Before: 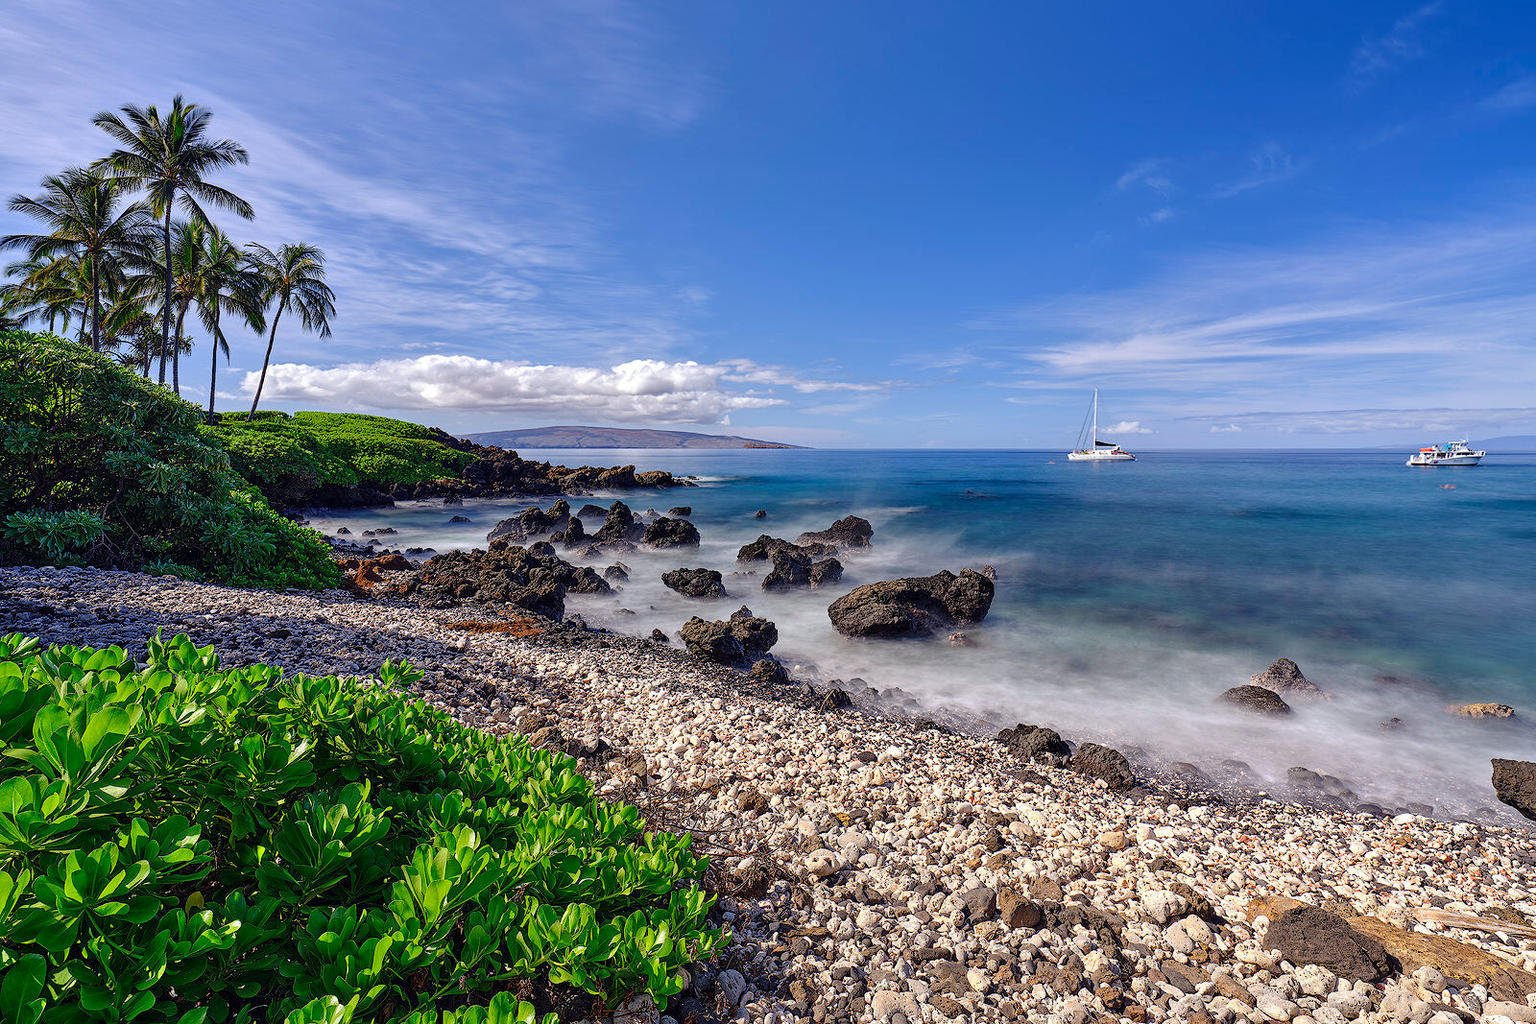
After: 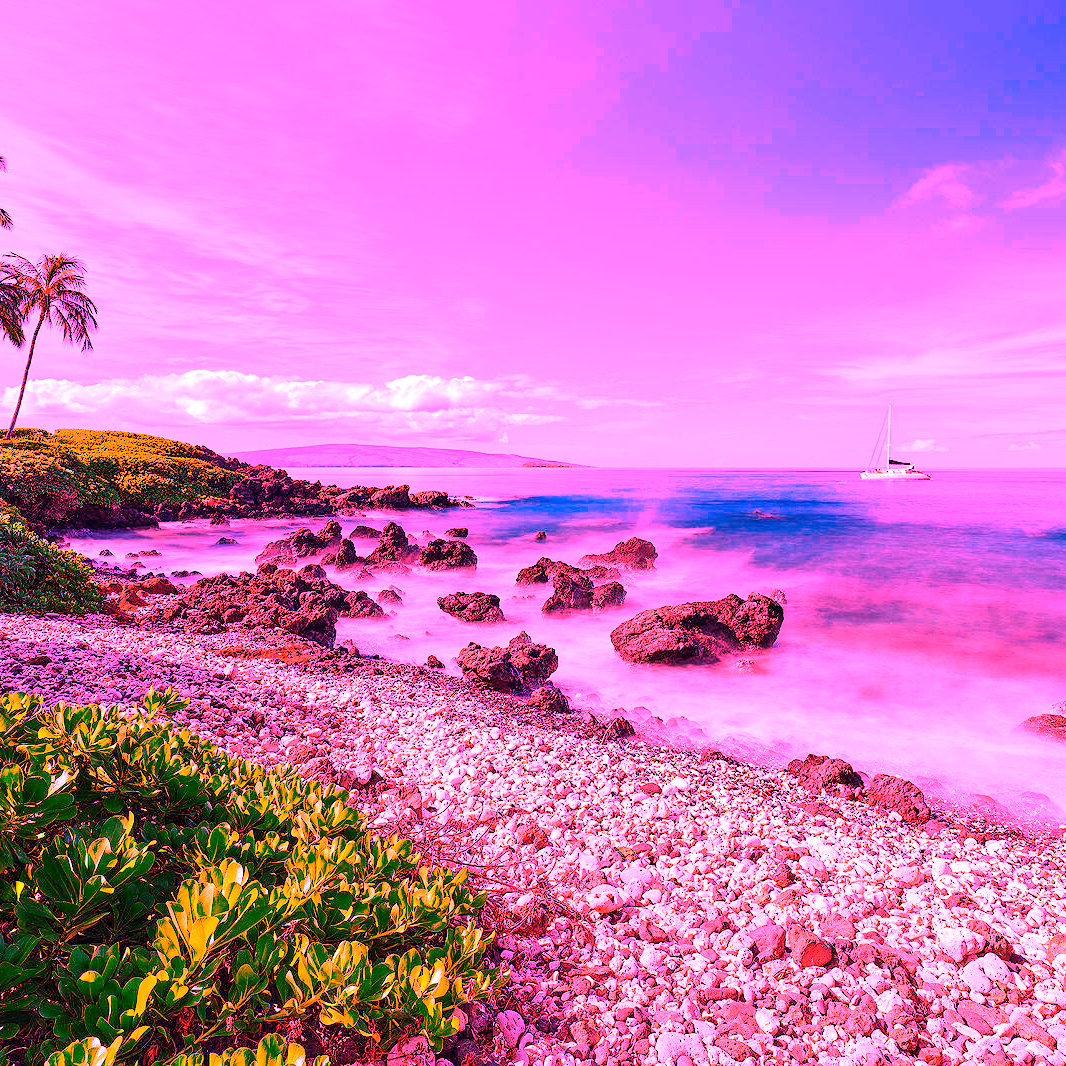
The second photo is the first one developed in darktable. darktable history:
white balance: red 4.26, blue 1.802
crop and rotate: left 15.754%, right 17.579%
